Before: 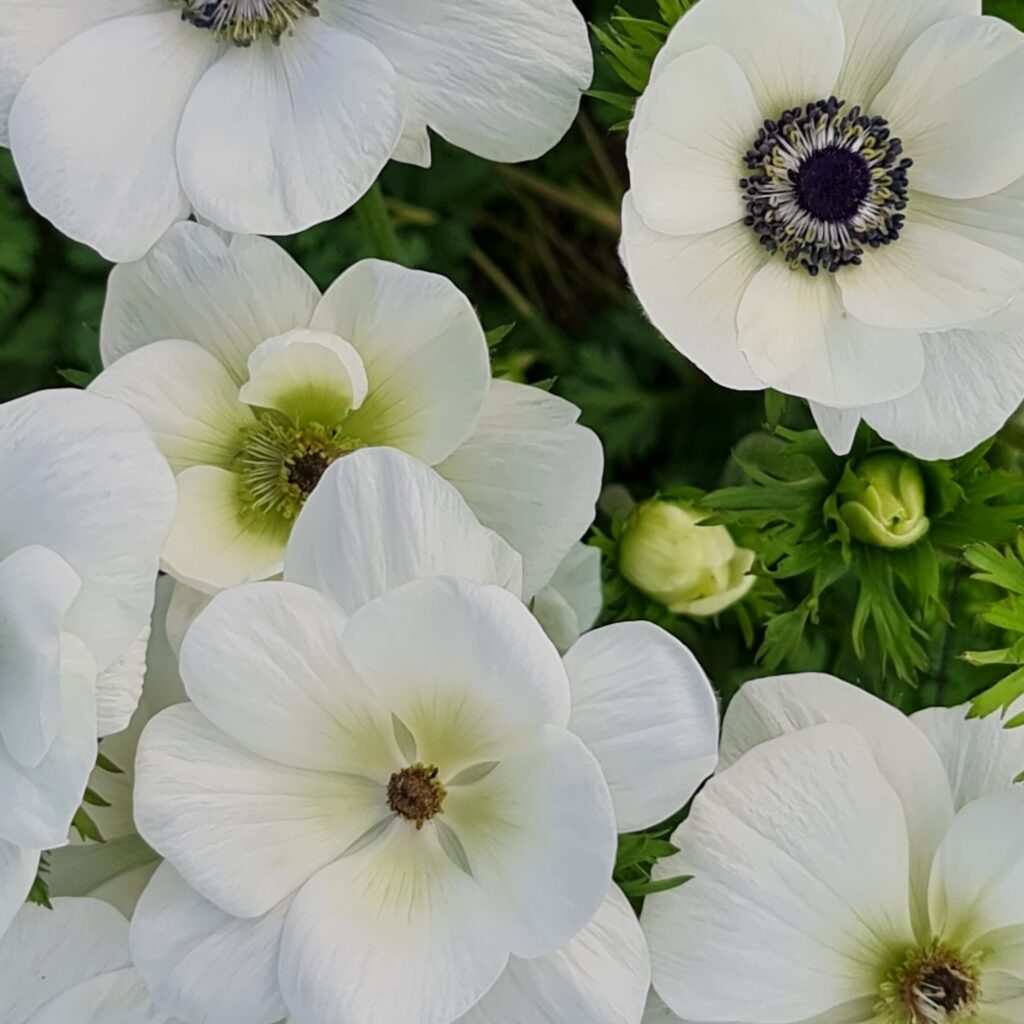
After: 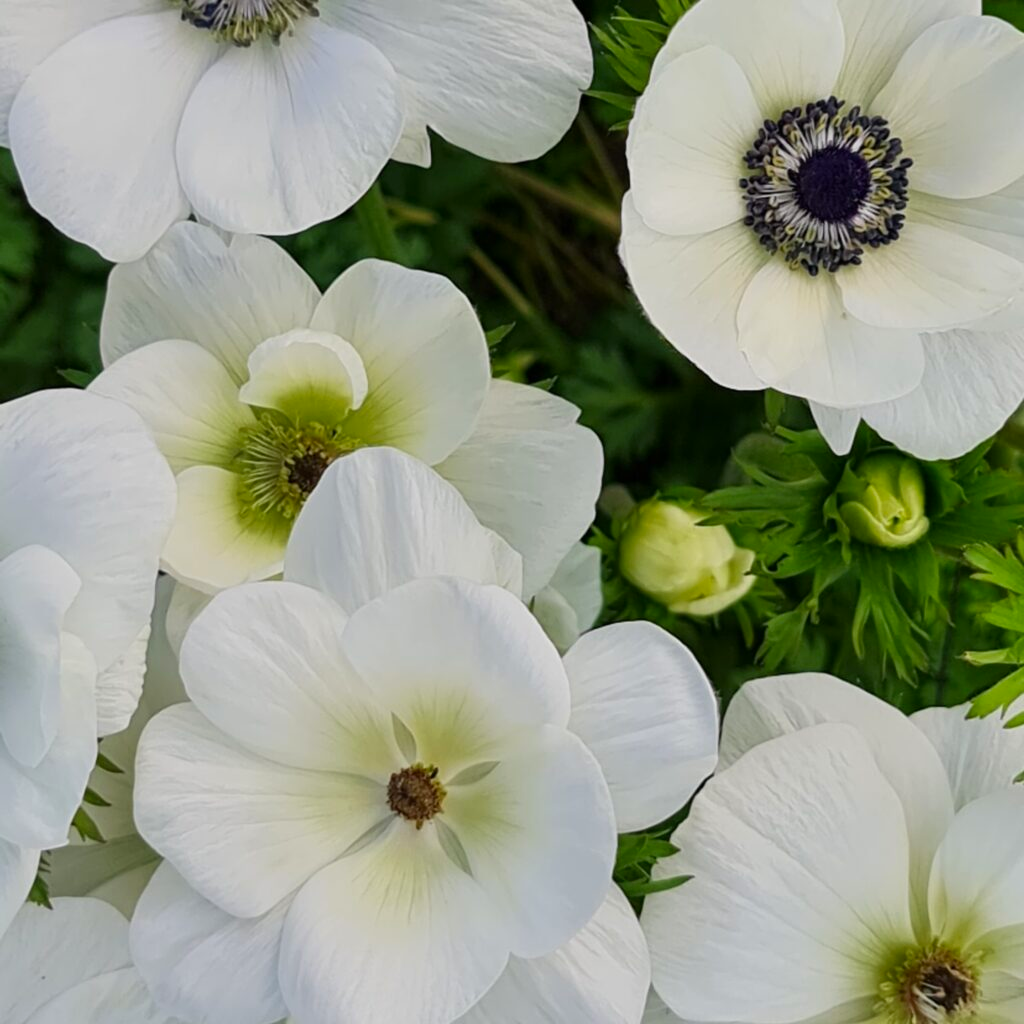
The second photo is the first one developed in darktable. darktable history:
contrast brightness saturation: contrast 0.041, saturation 0.15
